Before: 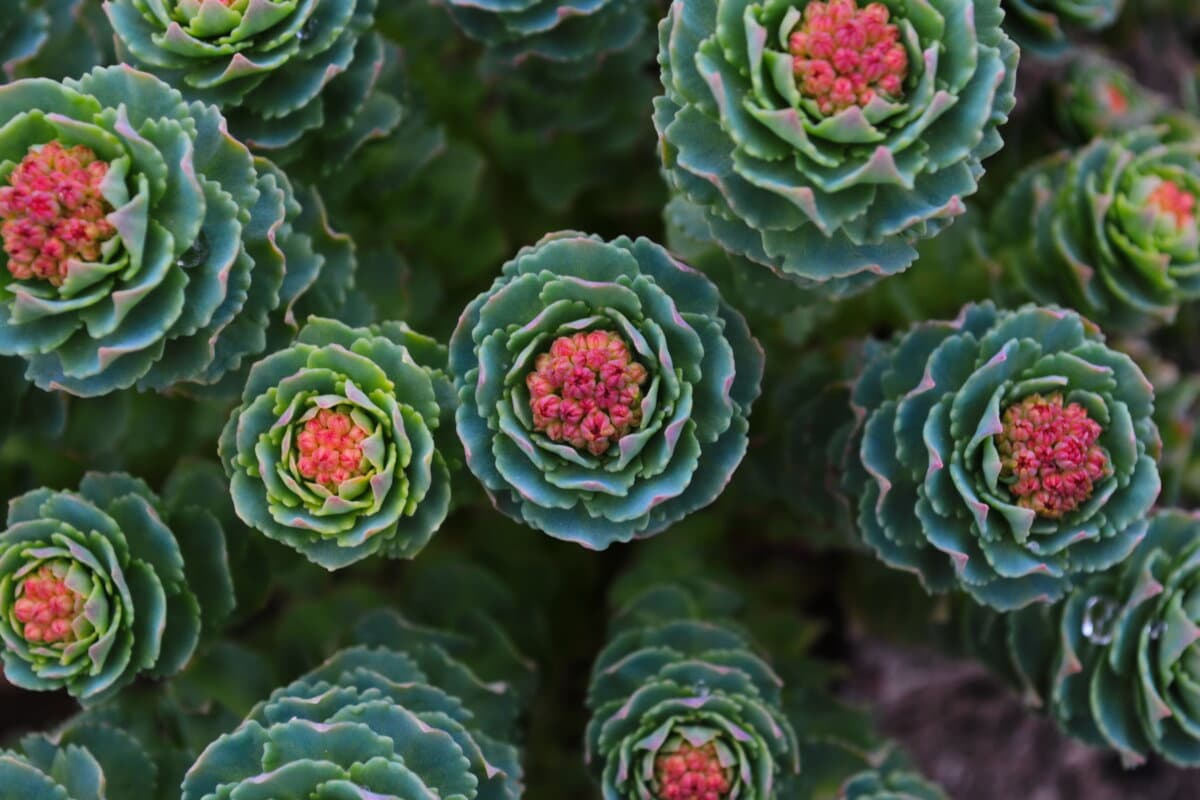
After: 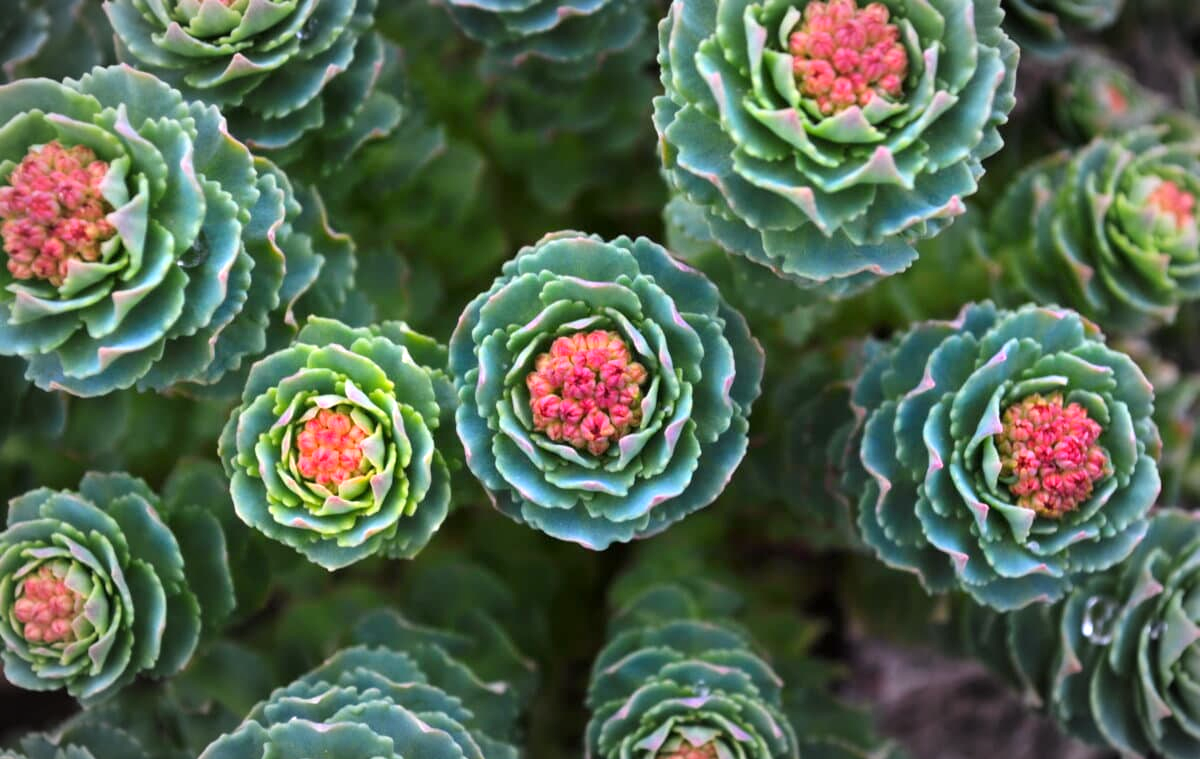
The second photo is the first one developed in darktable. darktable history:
exposure: black level correction 0.001, exposure 0.955 EV, compensate exposure bias true, compensate highlight preservation false
vignetting: fall-off radius 60%, automatic ratio true
crop and rotate: top 0%, bottom 5.097%
